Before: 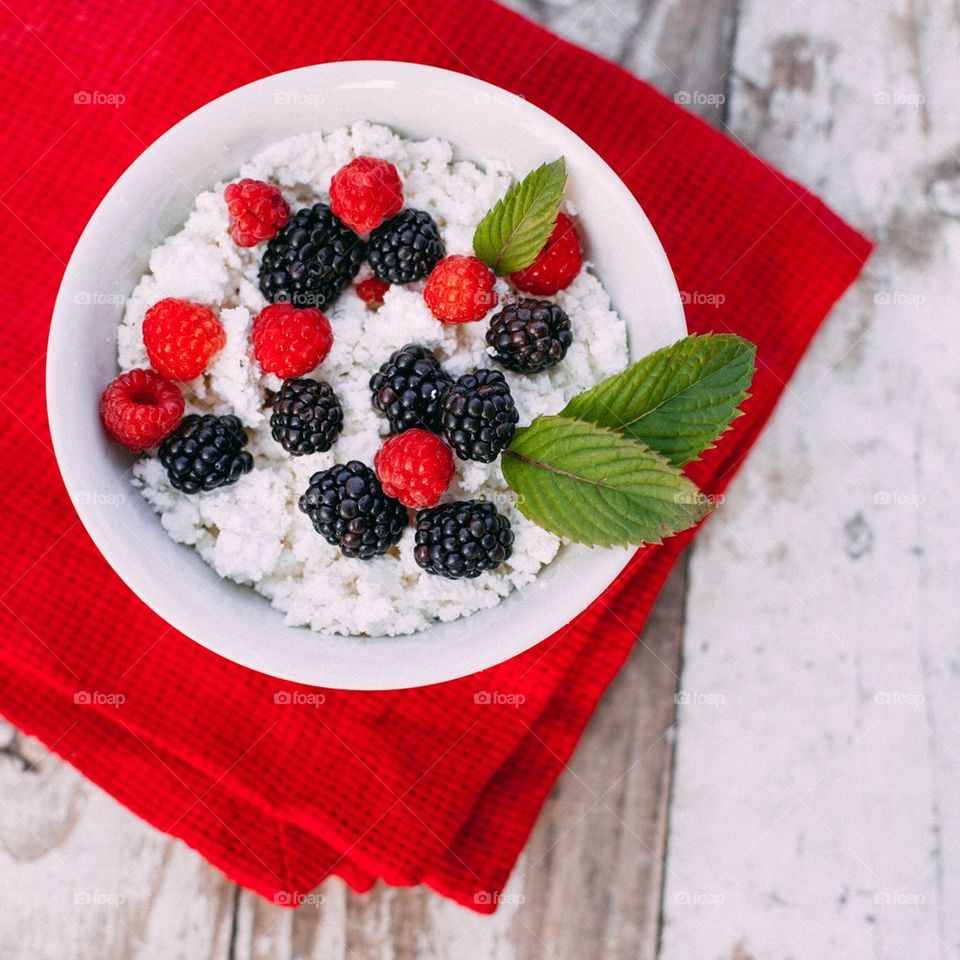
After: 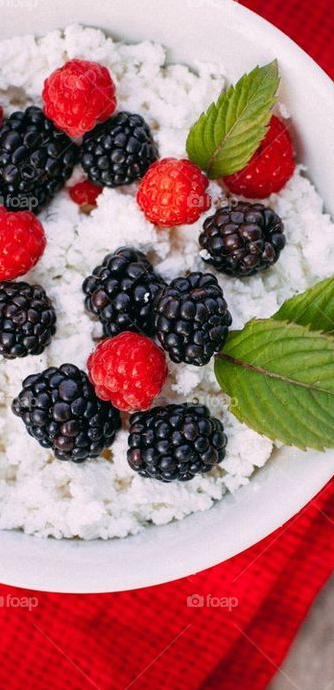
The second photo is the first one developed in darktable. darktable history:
crop and rotate: left 29.926%, top 10.193%, right 35.237%, bottom 17.841%
